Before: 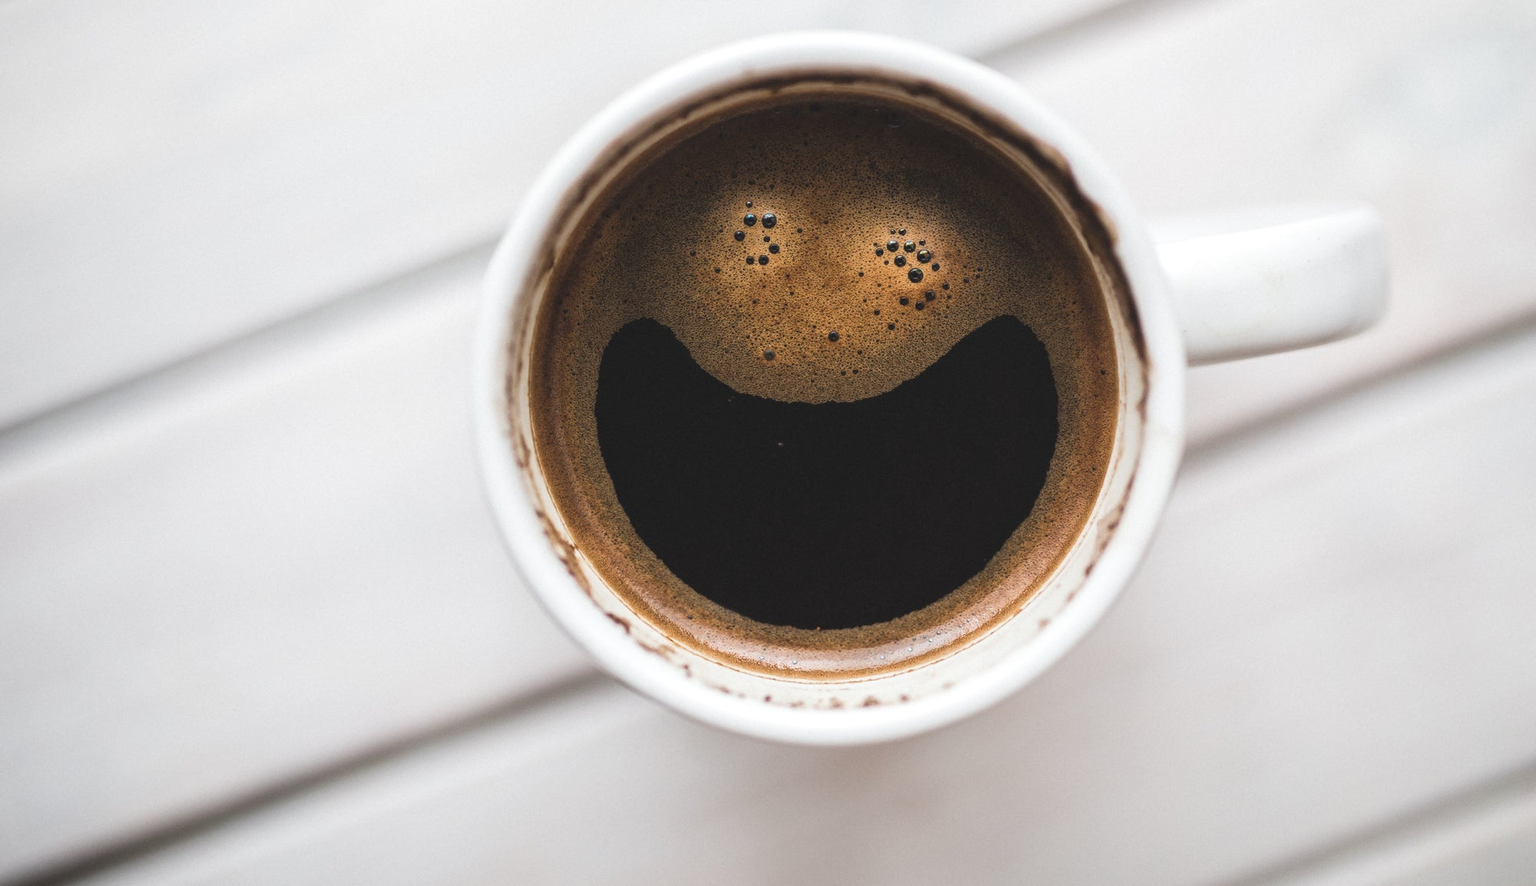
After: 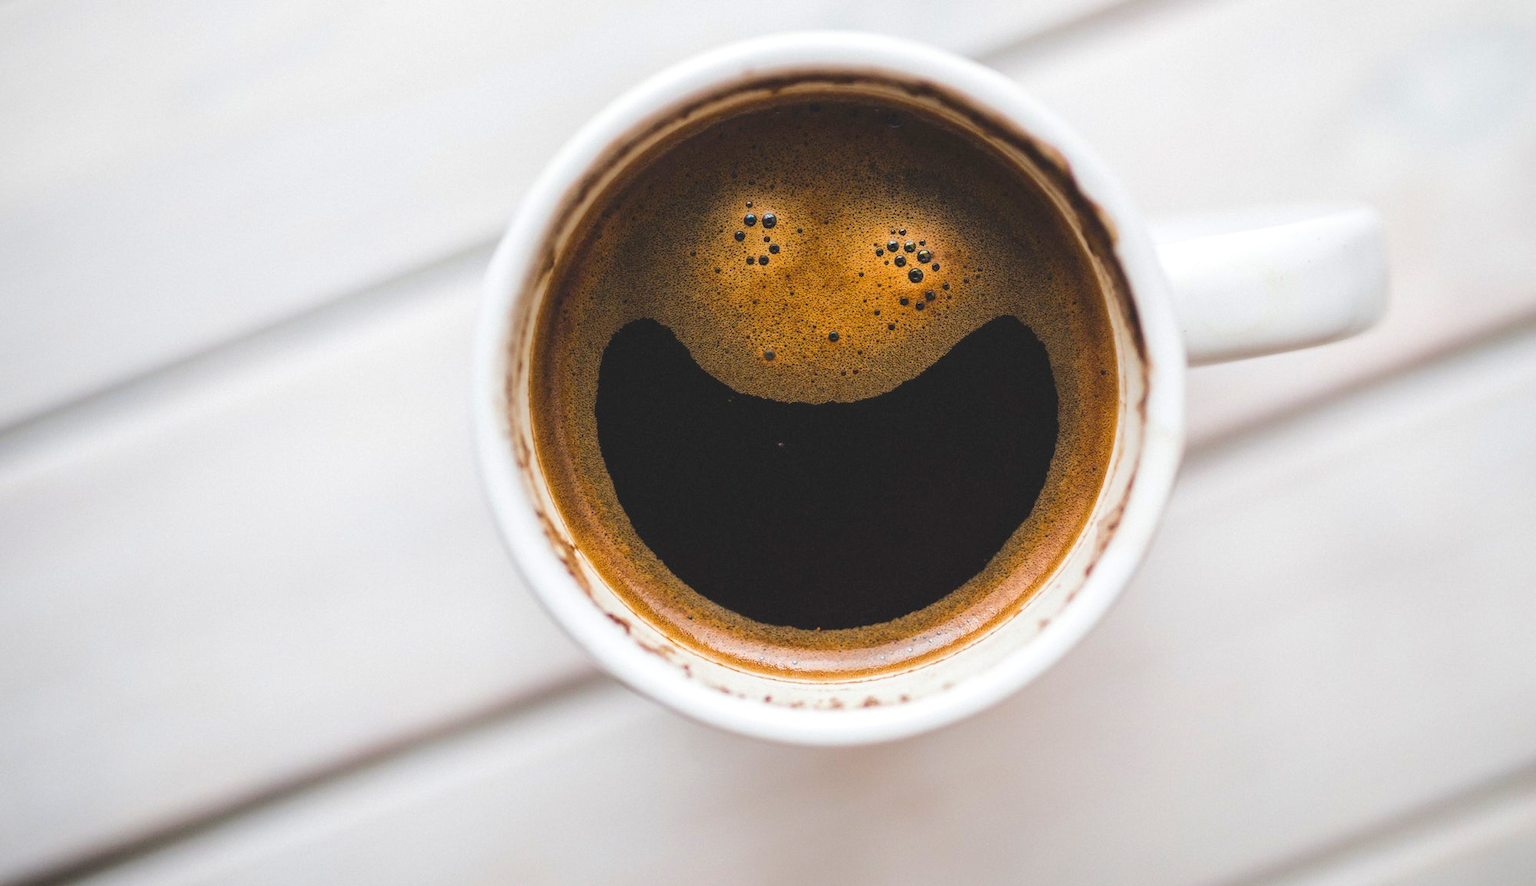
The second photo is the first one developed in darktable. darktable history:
white balance: red 1, blue 1
color balance rgb: perceptual saturation grading › global saturation 25%, perceptual brilliance grading › mid-tones 10%, perceptual brilliance grading › shadows 15%, global vibrance 20%
